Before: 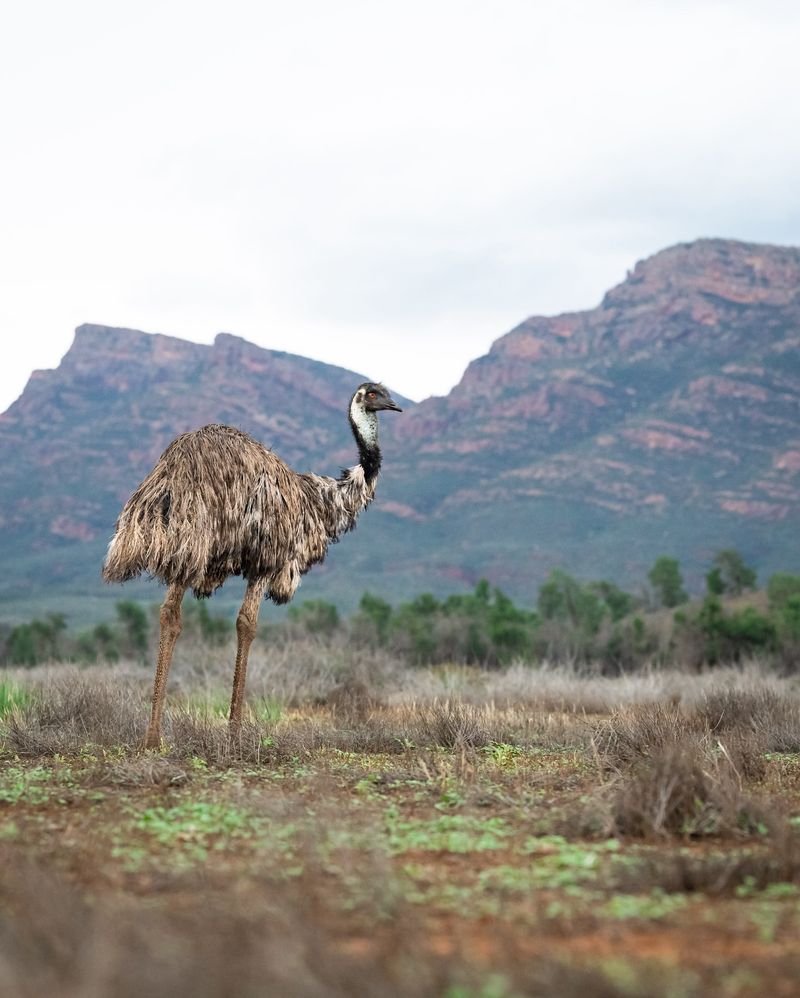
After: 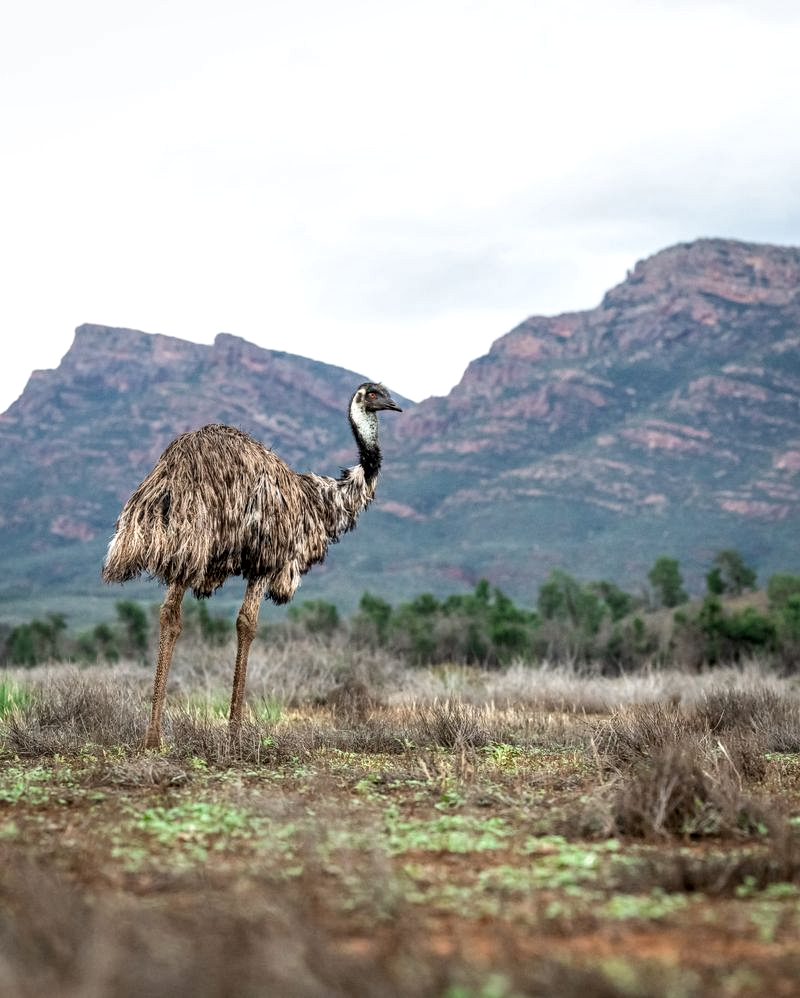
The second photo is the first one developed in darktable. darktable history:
local contrast: detail 150%
